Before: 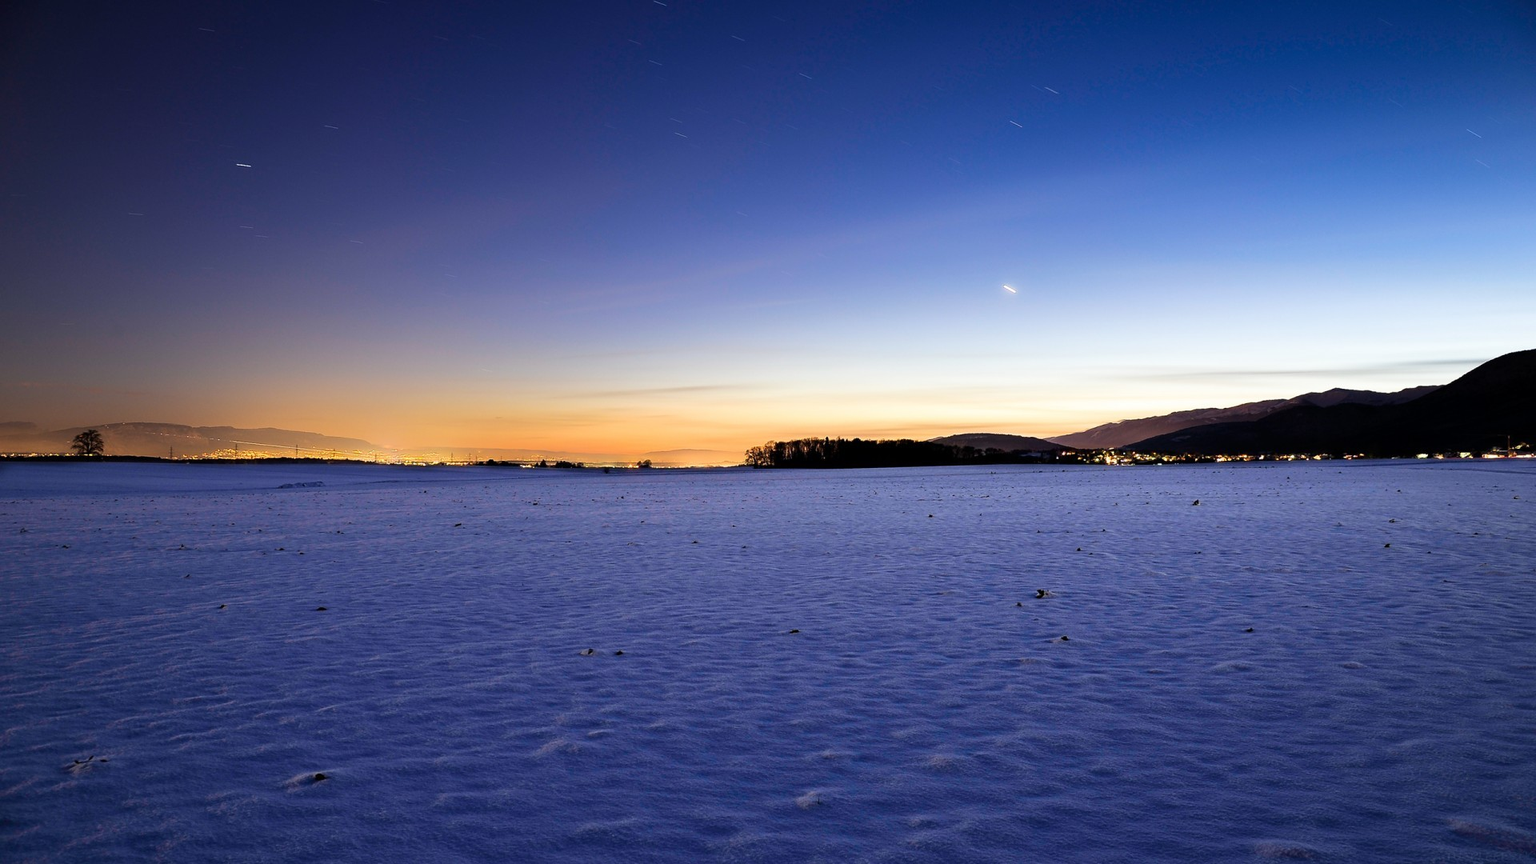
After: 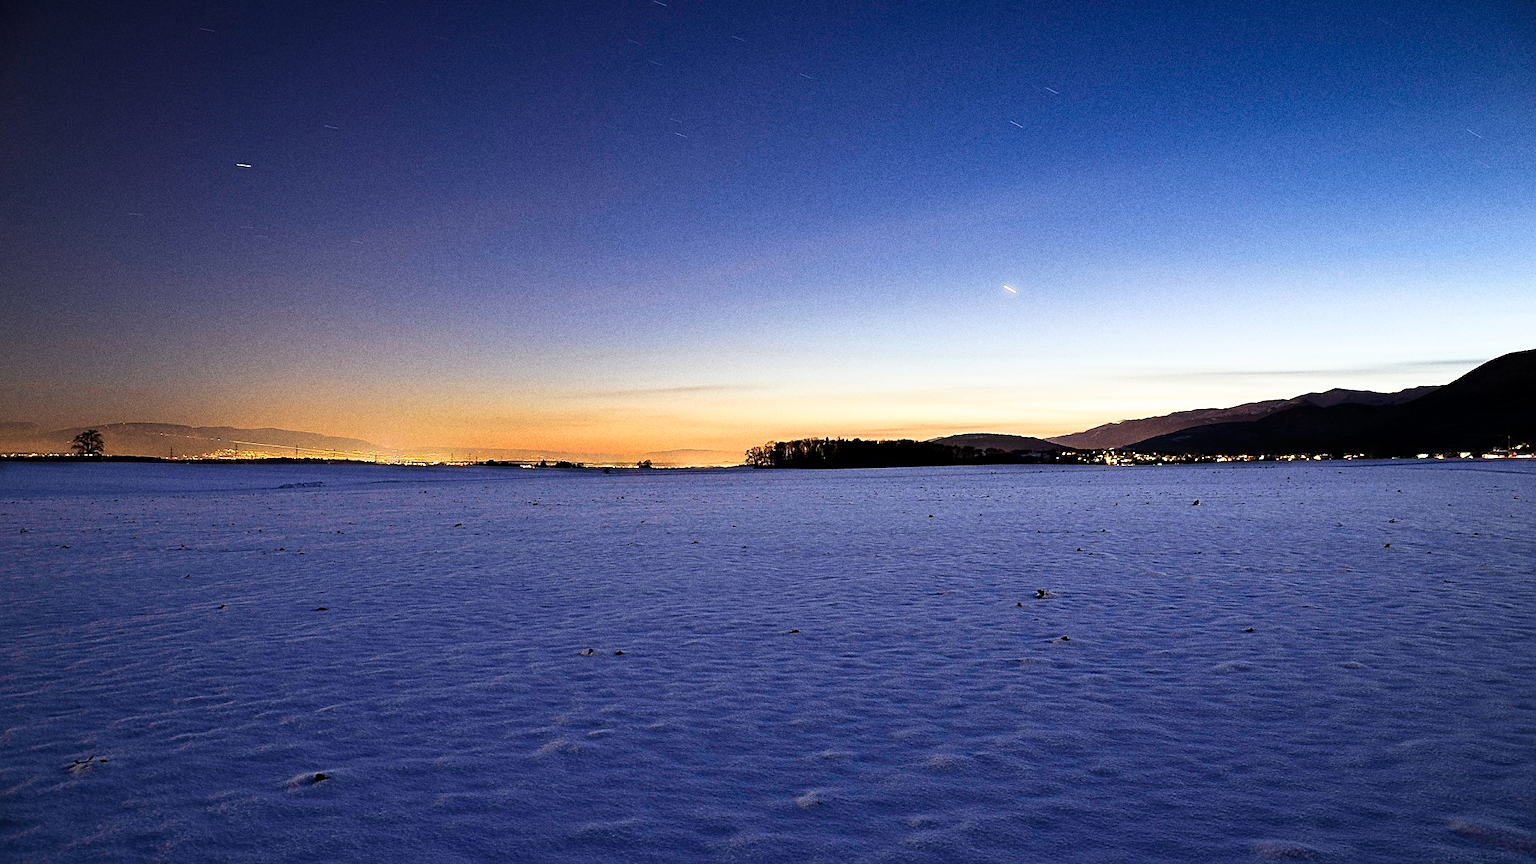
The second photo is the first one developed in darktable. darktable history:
sharpen: on, module defaults
shadows and highlights: shadows 0, highlights 40
grain: coarseness 0.09 ISO, strength 40%
